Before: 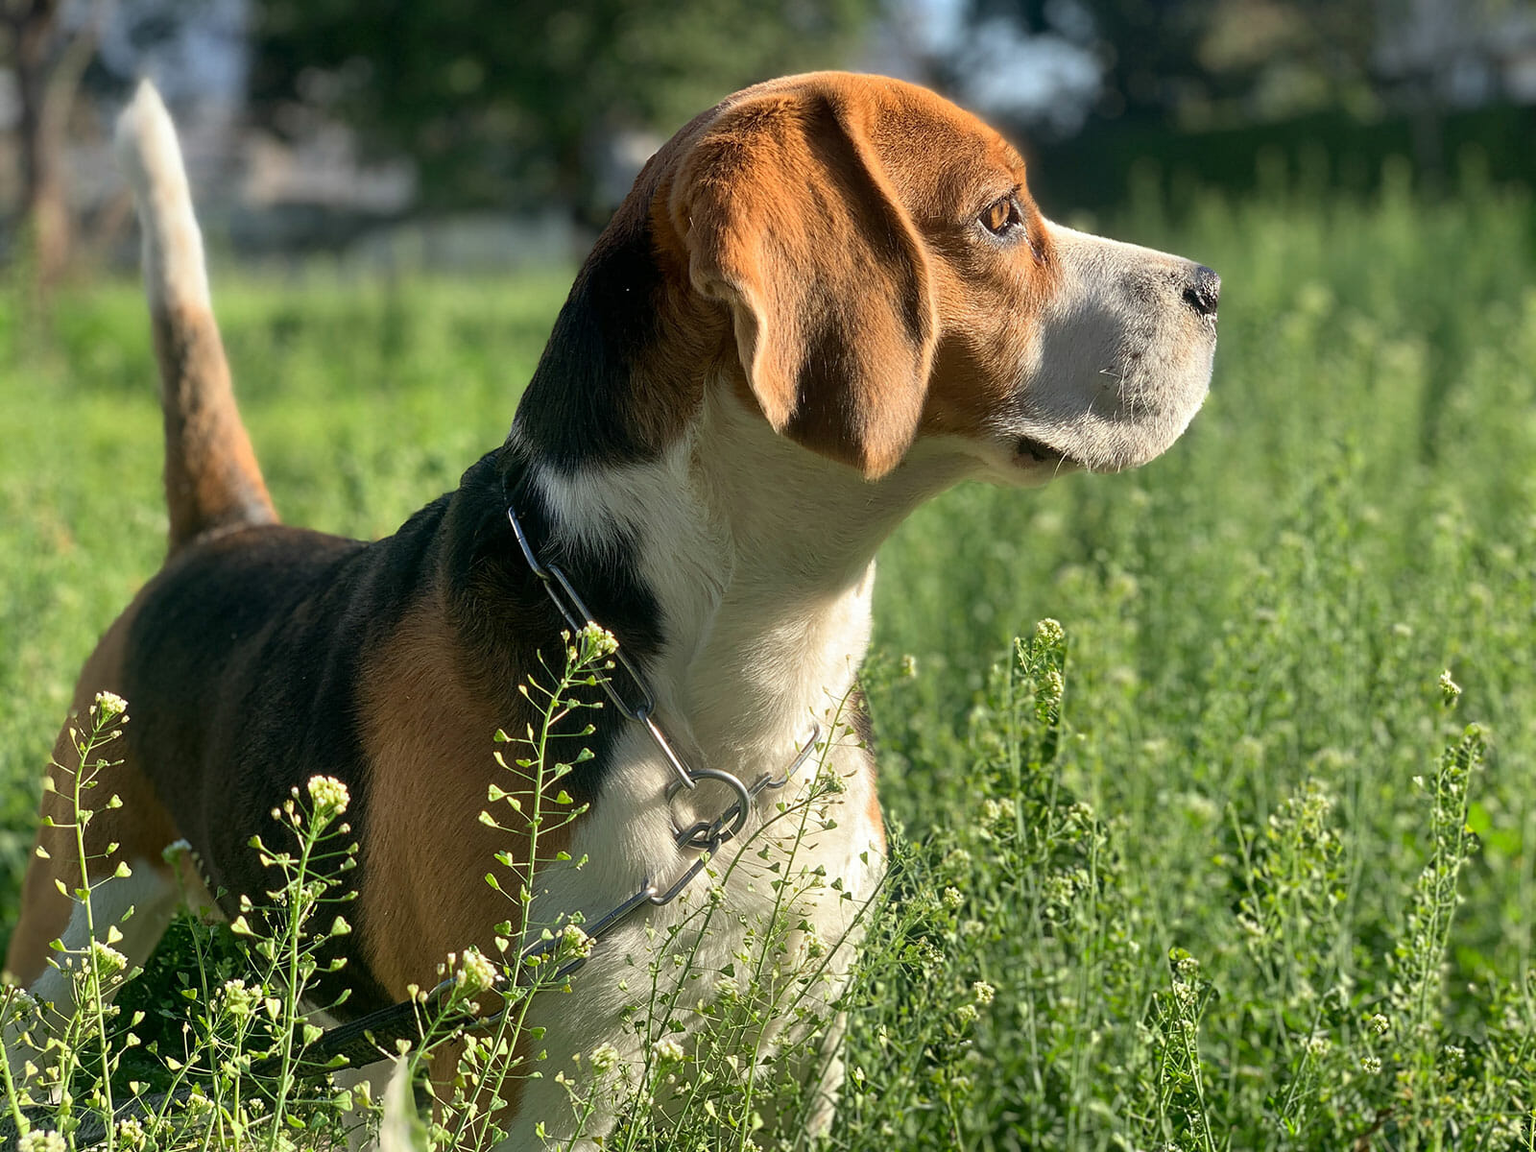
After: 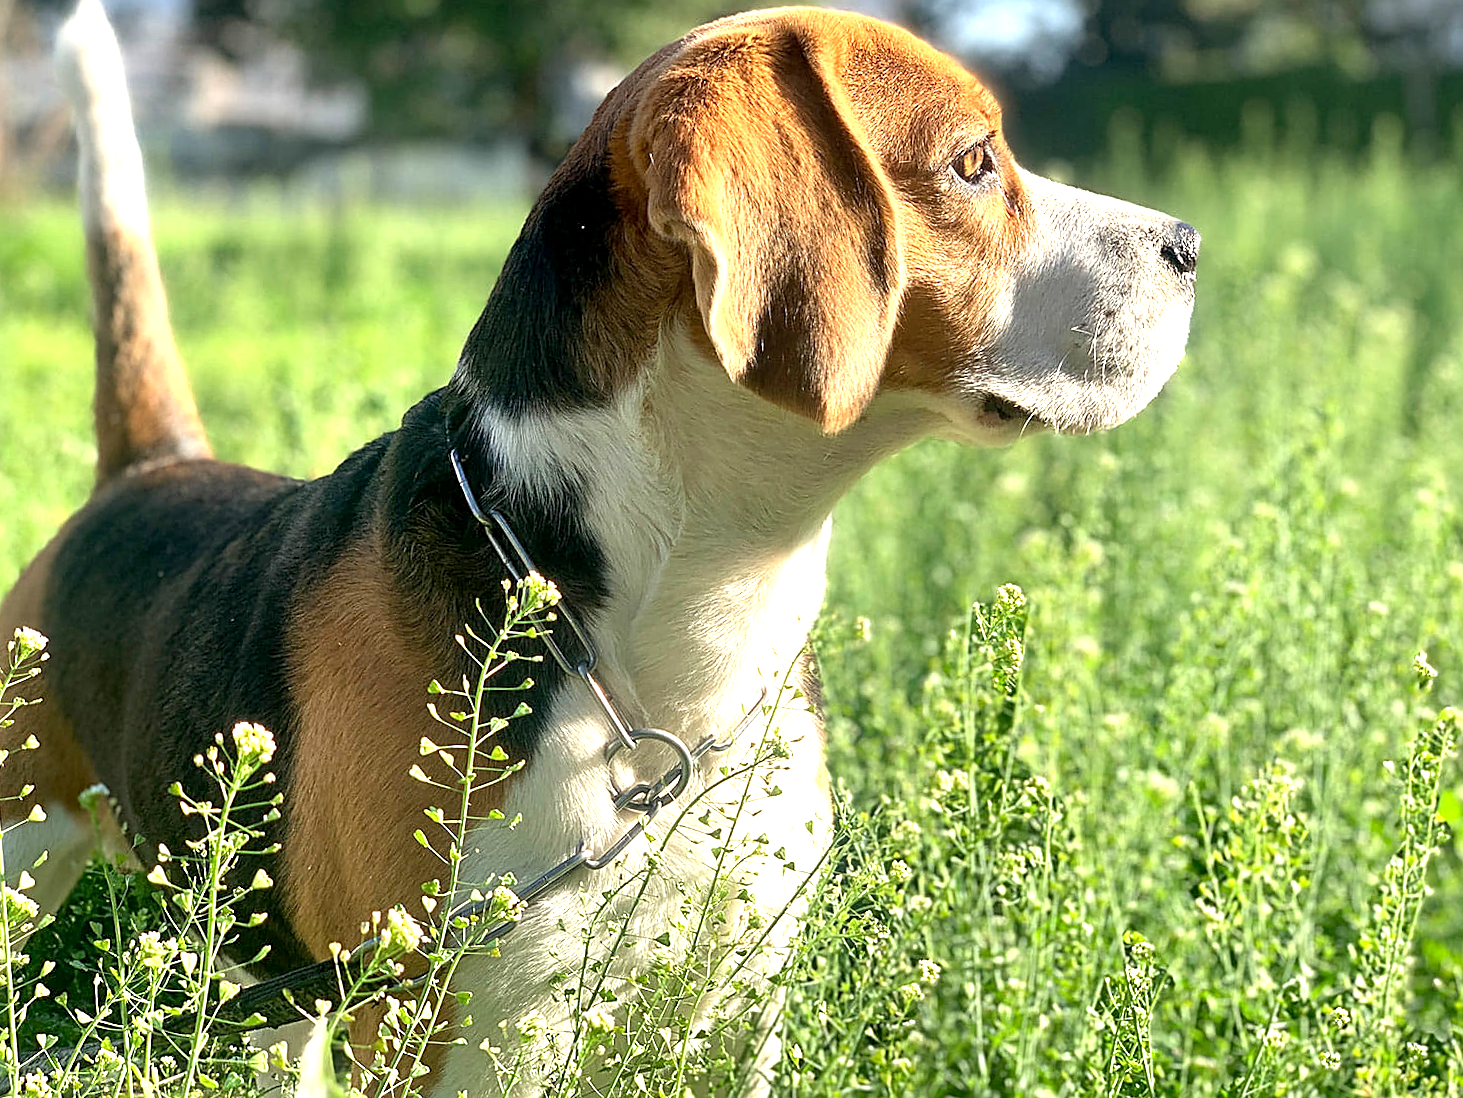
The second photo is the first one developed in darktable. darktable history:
sharpen: on, module defaults
crop and rotate: angle -1.92°, left 3.133%, top 3.893%, right 1.381%, bottom 0.567%
exposure: black level correction 0.001, exposure 1.119 EV, compensate highlight preservation false
